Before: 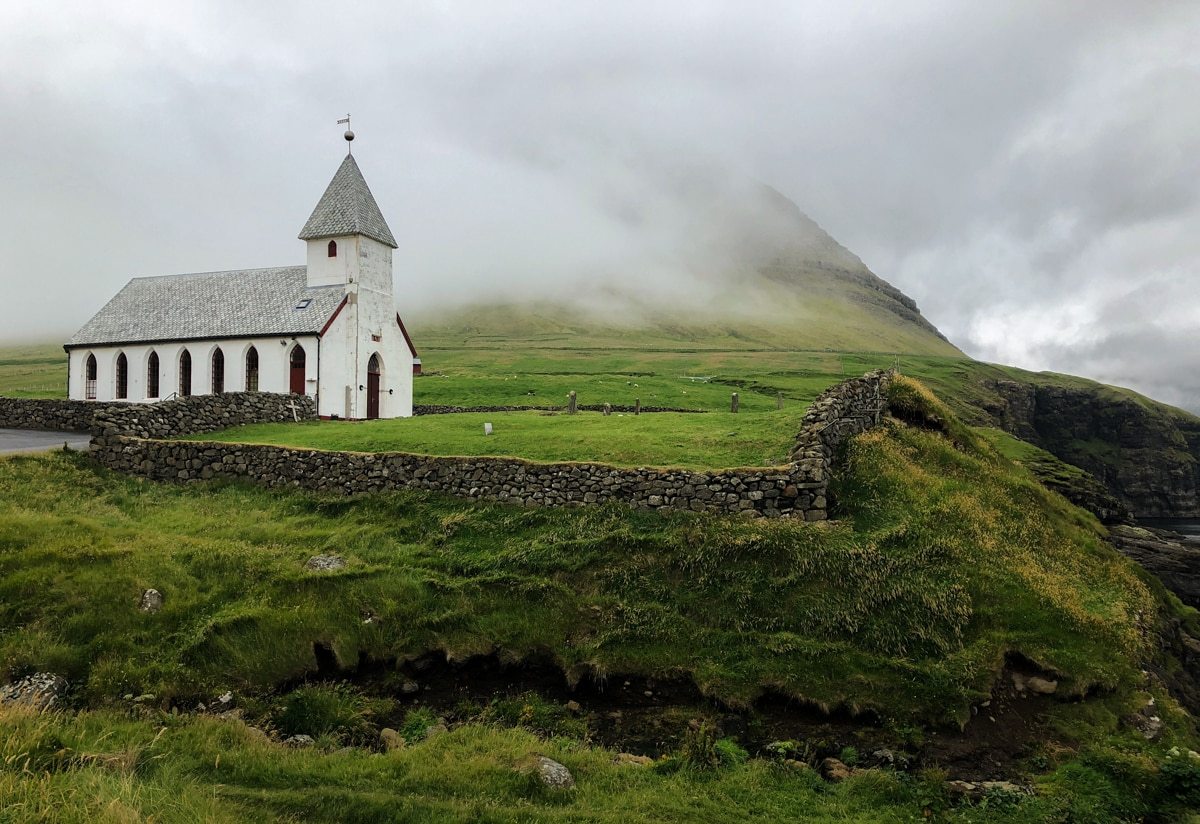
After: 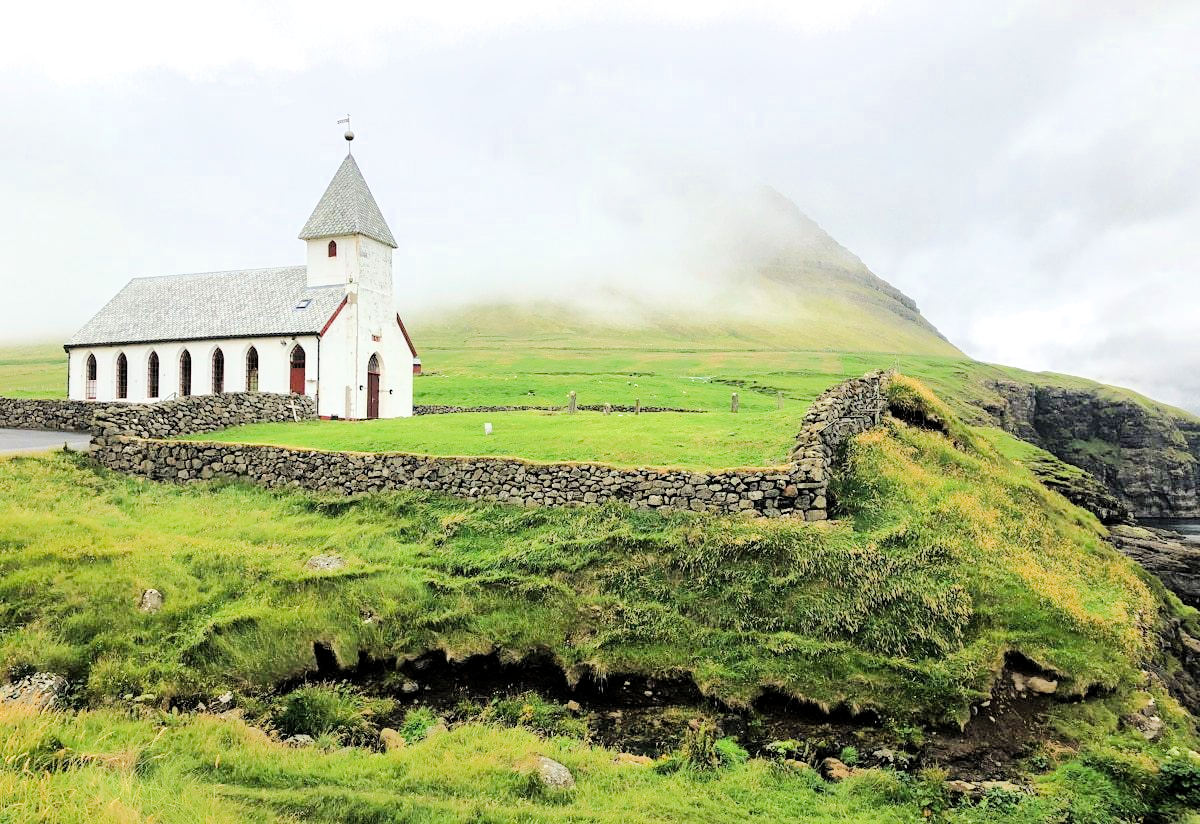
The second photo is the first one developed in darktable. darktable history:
tone equalizer: -7 EV 0.163 EV, -6 EV 0.619 EV, -5 EV 1.15 EV, -4 EV 1.34 EV, -3 EV 1.14 EV, -2 EV 0.6 EV, -1 EV 0.166 EV, edges refinement/feathering 500, mask exposure compensation -1.57 EV, preserve details no
shadows and highlights: shadows 29.72, highlights -30.27, highlights color adjustment 49.39%, low approximation 0.01, soften with gaussian
exposure: black level correction 0, exposure 1.6 EV, compensate exposure bias true, compensate highlight preservation false
filmic rgb: middle gray luminance 18.41%, black relative exposure -8.99 EV, white relative exposure 3.7 EV, target black luminance 0%, hardness 4.83, latitude 67.58%, contrast 0.953, highlights saturation mix 19.06%, shadows ↔ highlights balance 21.48%
